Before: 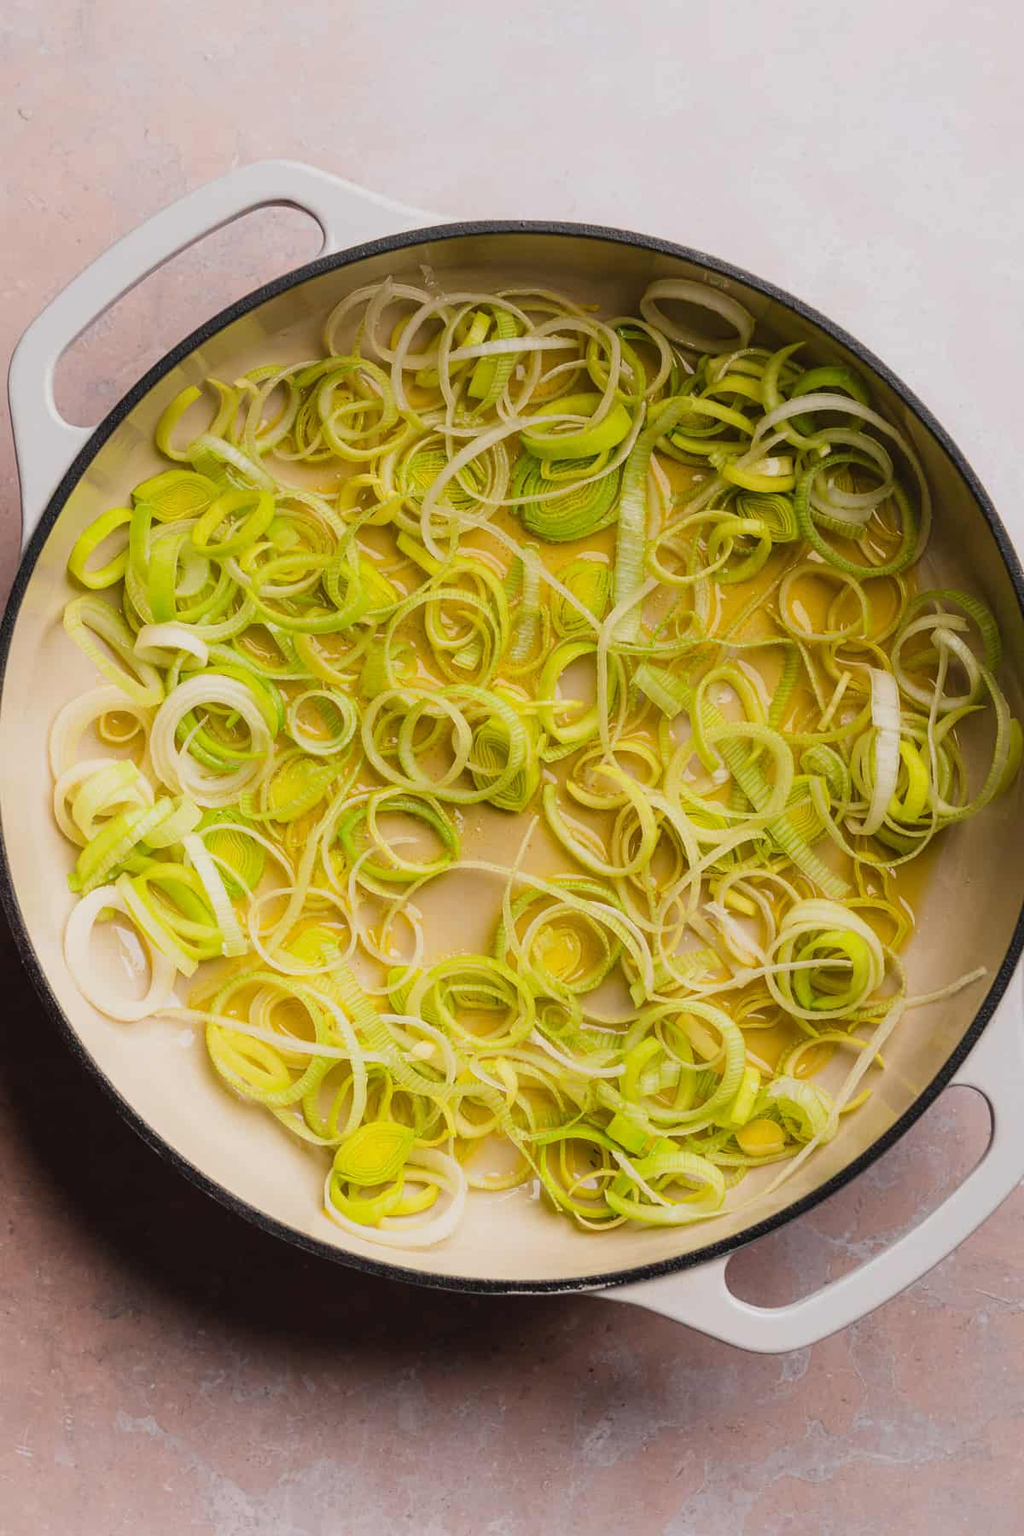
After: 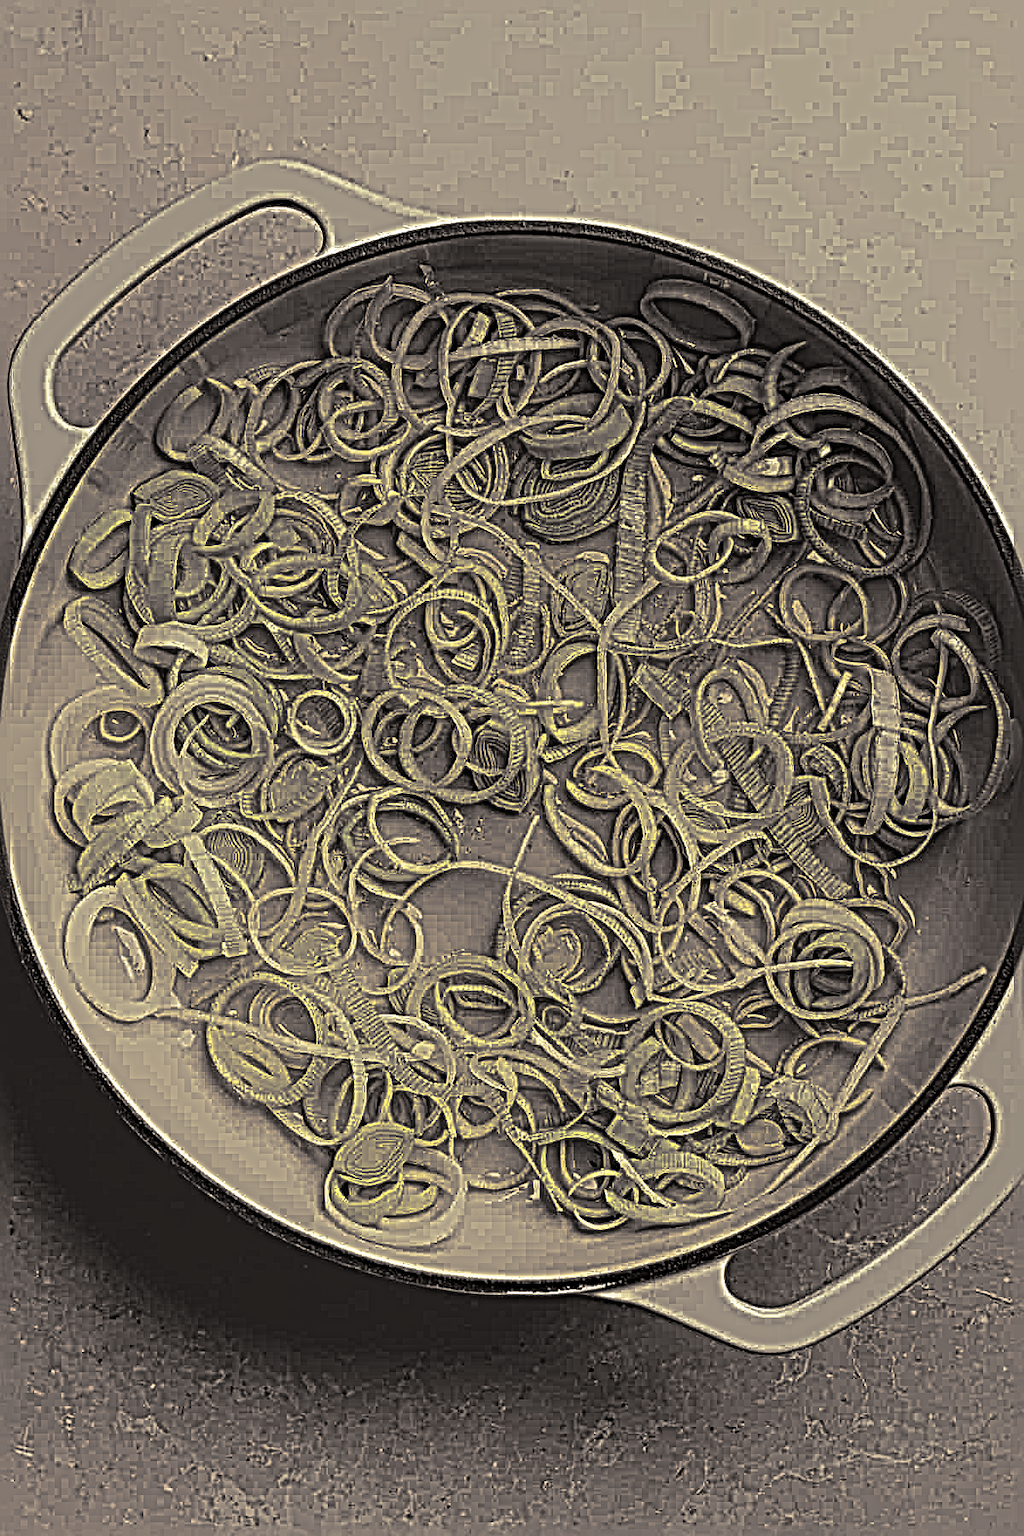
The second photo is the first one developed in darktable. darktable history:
tone curve #1: curves: ch0 [(0, 0) (0.003, 0.003) (0.011, 0.005) (0.025, 0.008) (0.044, 0.012) (0.069, 0.02) (0.1, 0.031) (0.136, 0.047) (0.177, 0.088) (0.224, 0.141) (0.277, 0.222) (0.335, 0.32) (0.399, 0.425) (0.468, 0.524) (0.543, 0.623) (0.623, 0.716) (0.709, 0.796) (0.801, 0.88) (0.898, 0.959) (1, 1)], preserve colors none
tone curve "1": curves: ch0 [(0, 0) (0.91, 0.76) (0.997, 0.913)], color space Lab, linked channels, preserve colors none
local contrast #1: highlights 100%, shadows 100%, detail 144%, midtone range 0.45
local contrast "1": mode bilateral grid, contrast 20, coarseness 3, detail 300%, midtone range 0.2 | blend: blend mode normal, opacity 27%; mask: uniform (no mask)
exposure #1: black level correction -0.1, compensate highlight preservation false
exposure "1": black level correction -0.03, compensate highlight preservation false
color correction: highlights b* 3
split-toning: shadows › hue 26°, shadows › saturation 0.09, highlights › hue 40°, highlights › saturation 0.18, balance -63, compress 0% | blend: blend mode normal, opacity 36%; mask: uniform (no mask)
velvia: on, module defaults
color balance: mode lift, gamma, gain (sRGB), lift [1, 0.69, 1, 1], gamma [1, 1.482, 1, 1], gain [1, 1, 1, 0.802]
sharpen #1: radius 6.3, amount 1.8, threshold 0 | blend: blend mode normal, opacity 50%; mask: uniform (no mask)
sharpen "1": radius 6.3, amount 1.8, threshold 0 | blend: blend mode normal, opacity 27%; mask: uniform (no mask)
